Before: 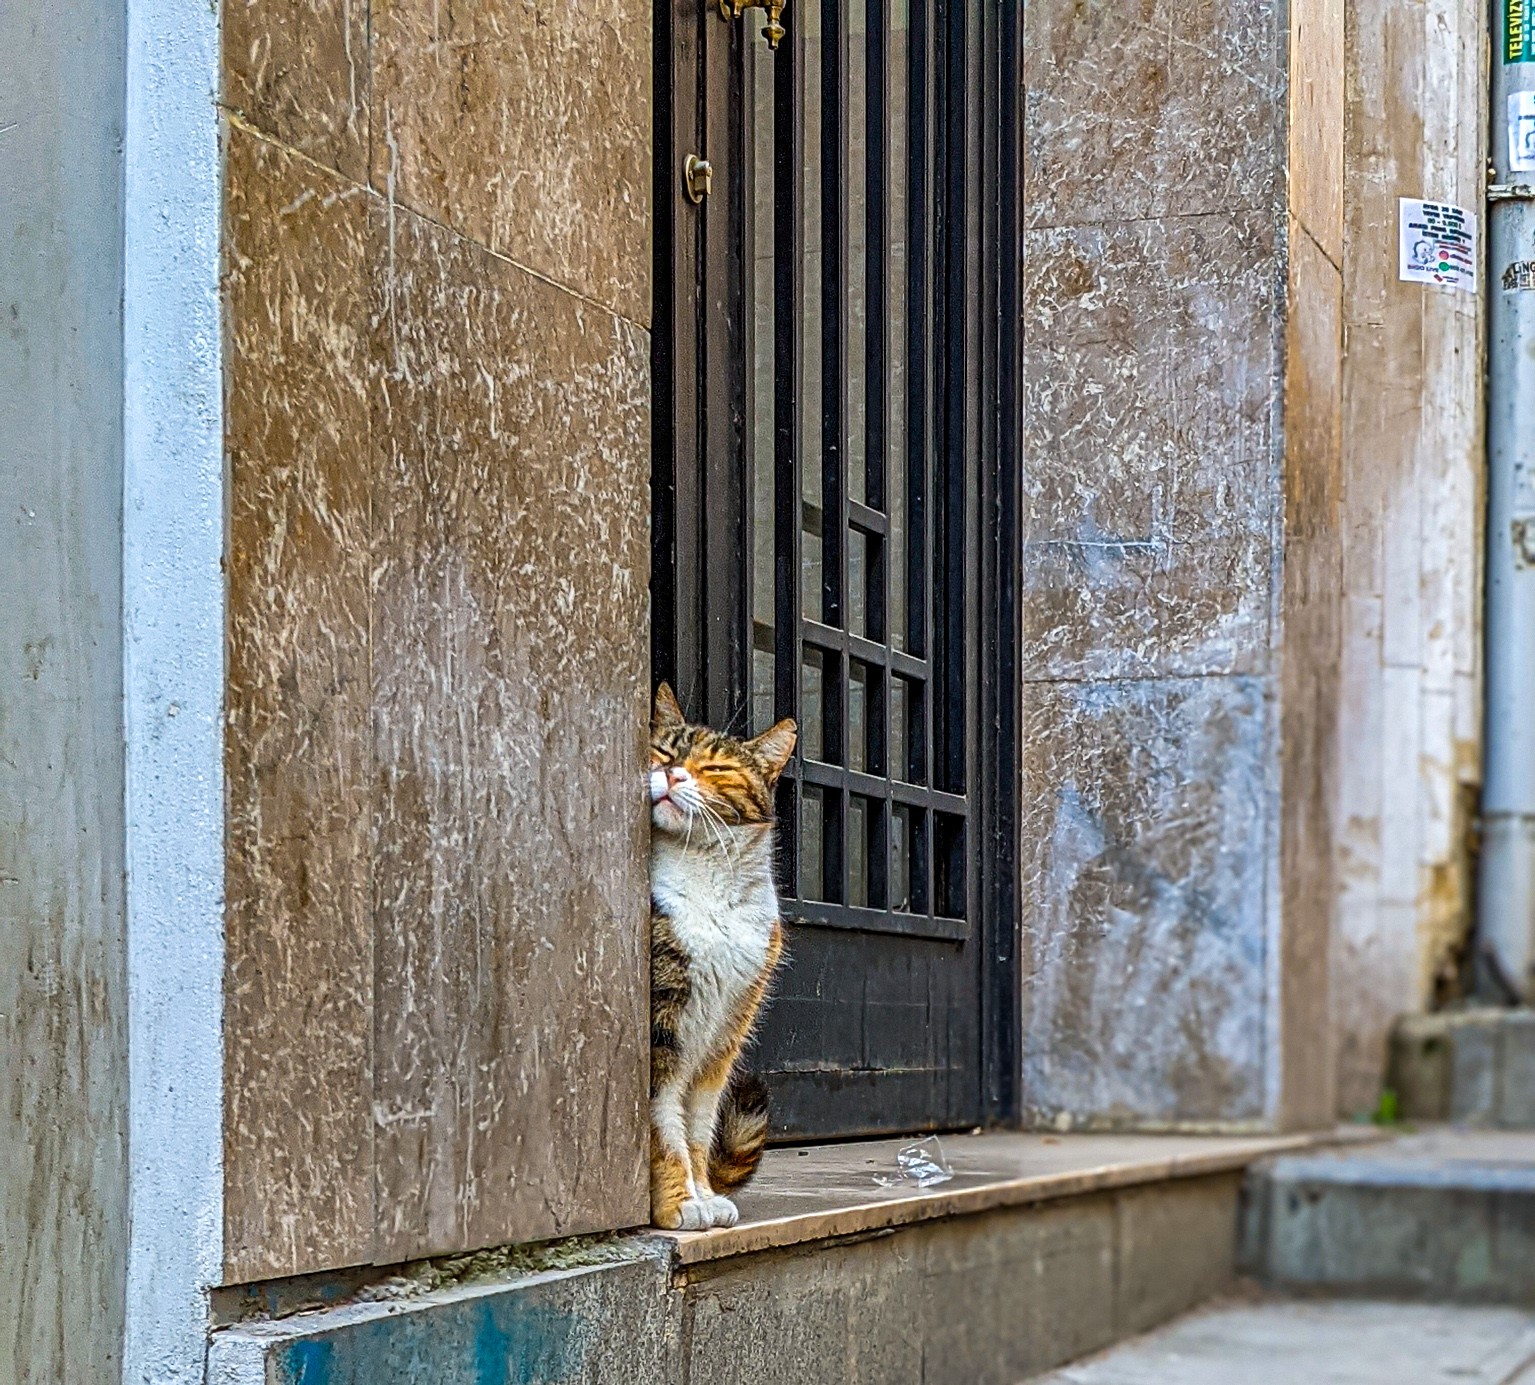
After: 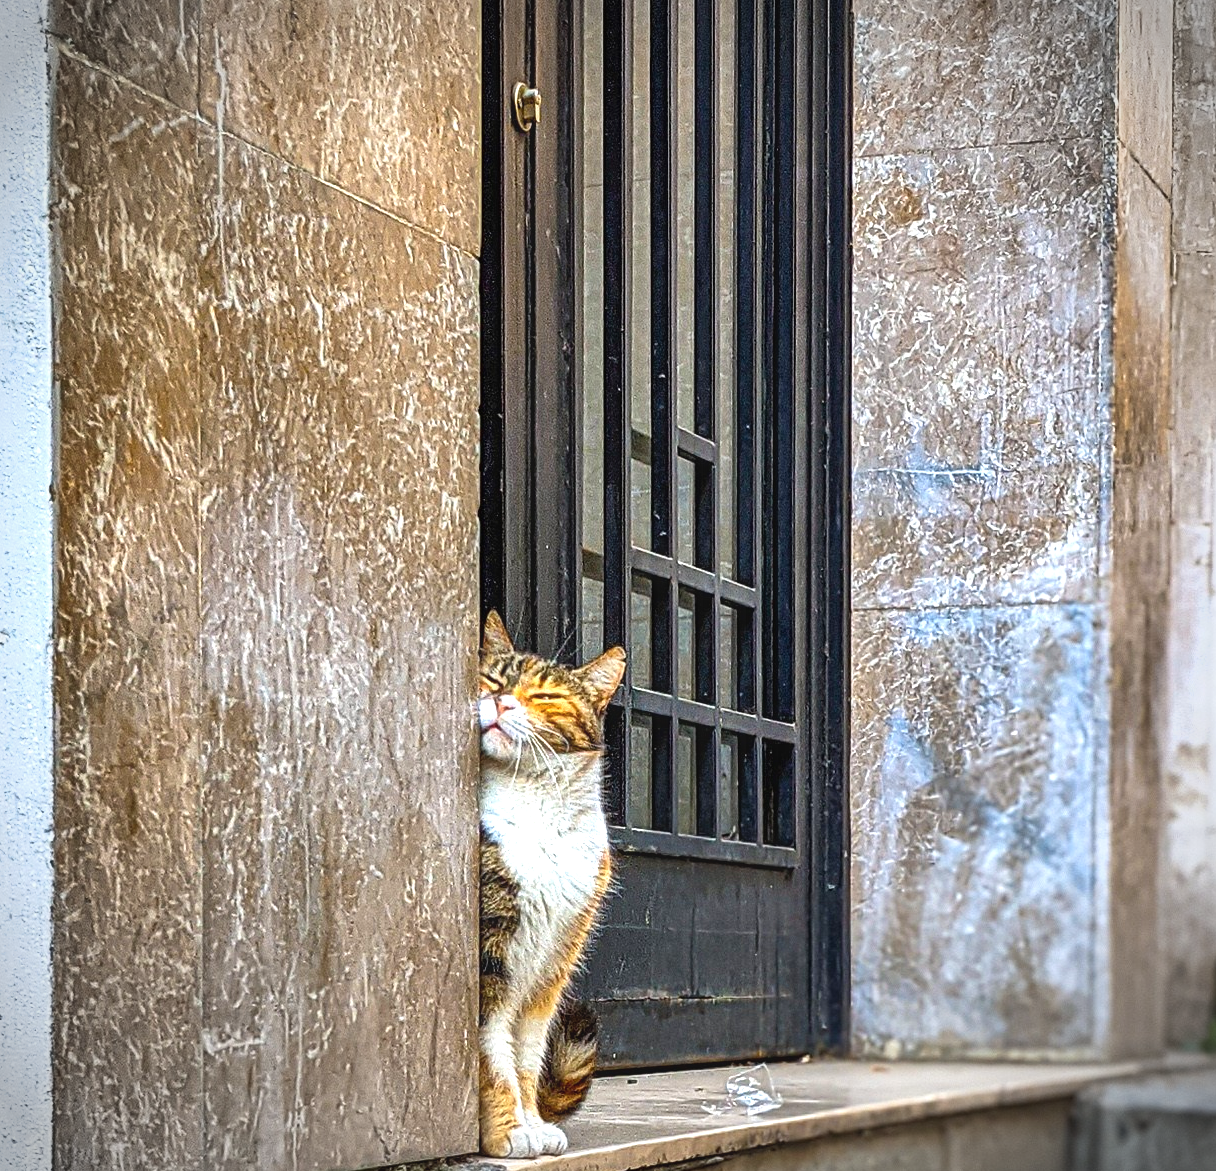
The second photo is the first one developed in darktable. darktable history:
shadows and highlights: shadows 47.87, highlights -41.46, soften with gaussian
exposure: black level correction 0, exposure 0.896 EV, compensate highlight preservation false
contrast equalizer: octaves 7, y [[0.5, 0.496, 0.435, 0.435, 0.496, 0.5], [0.5 ×6], [0.5 ×6], [0 ×6], [0 ×6]]
crop: left 11.2%, top 5.233%, right 9.567%, bottom 10.203%
vignetting: brightness -0.617, saturation -0.682, unbound false
